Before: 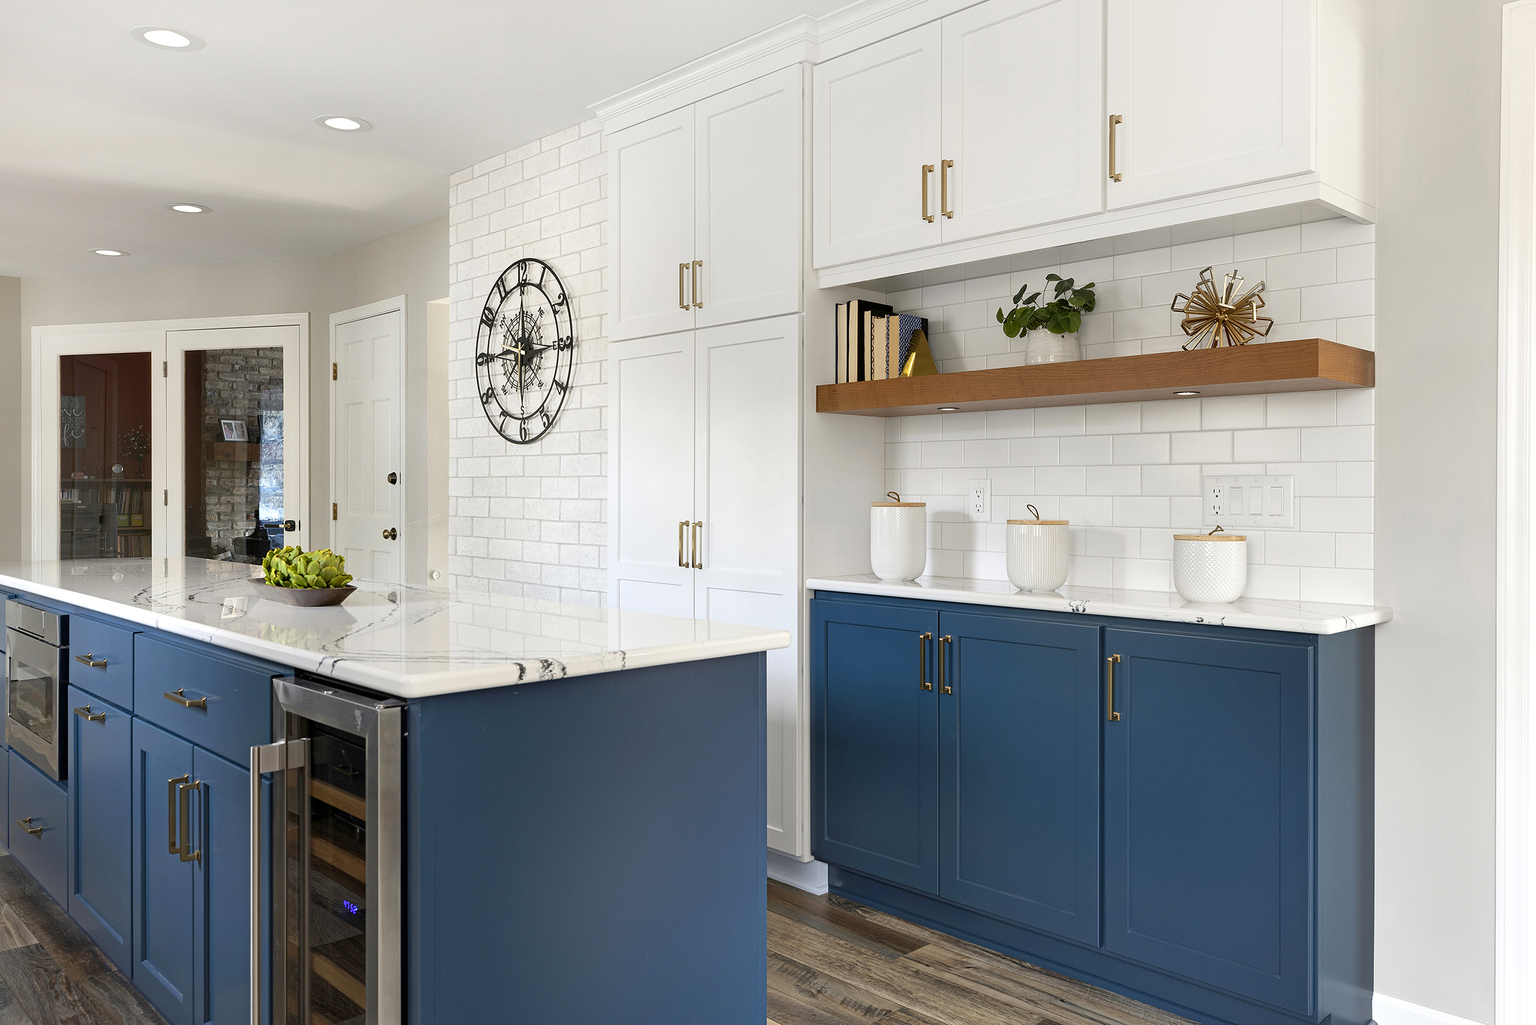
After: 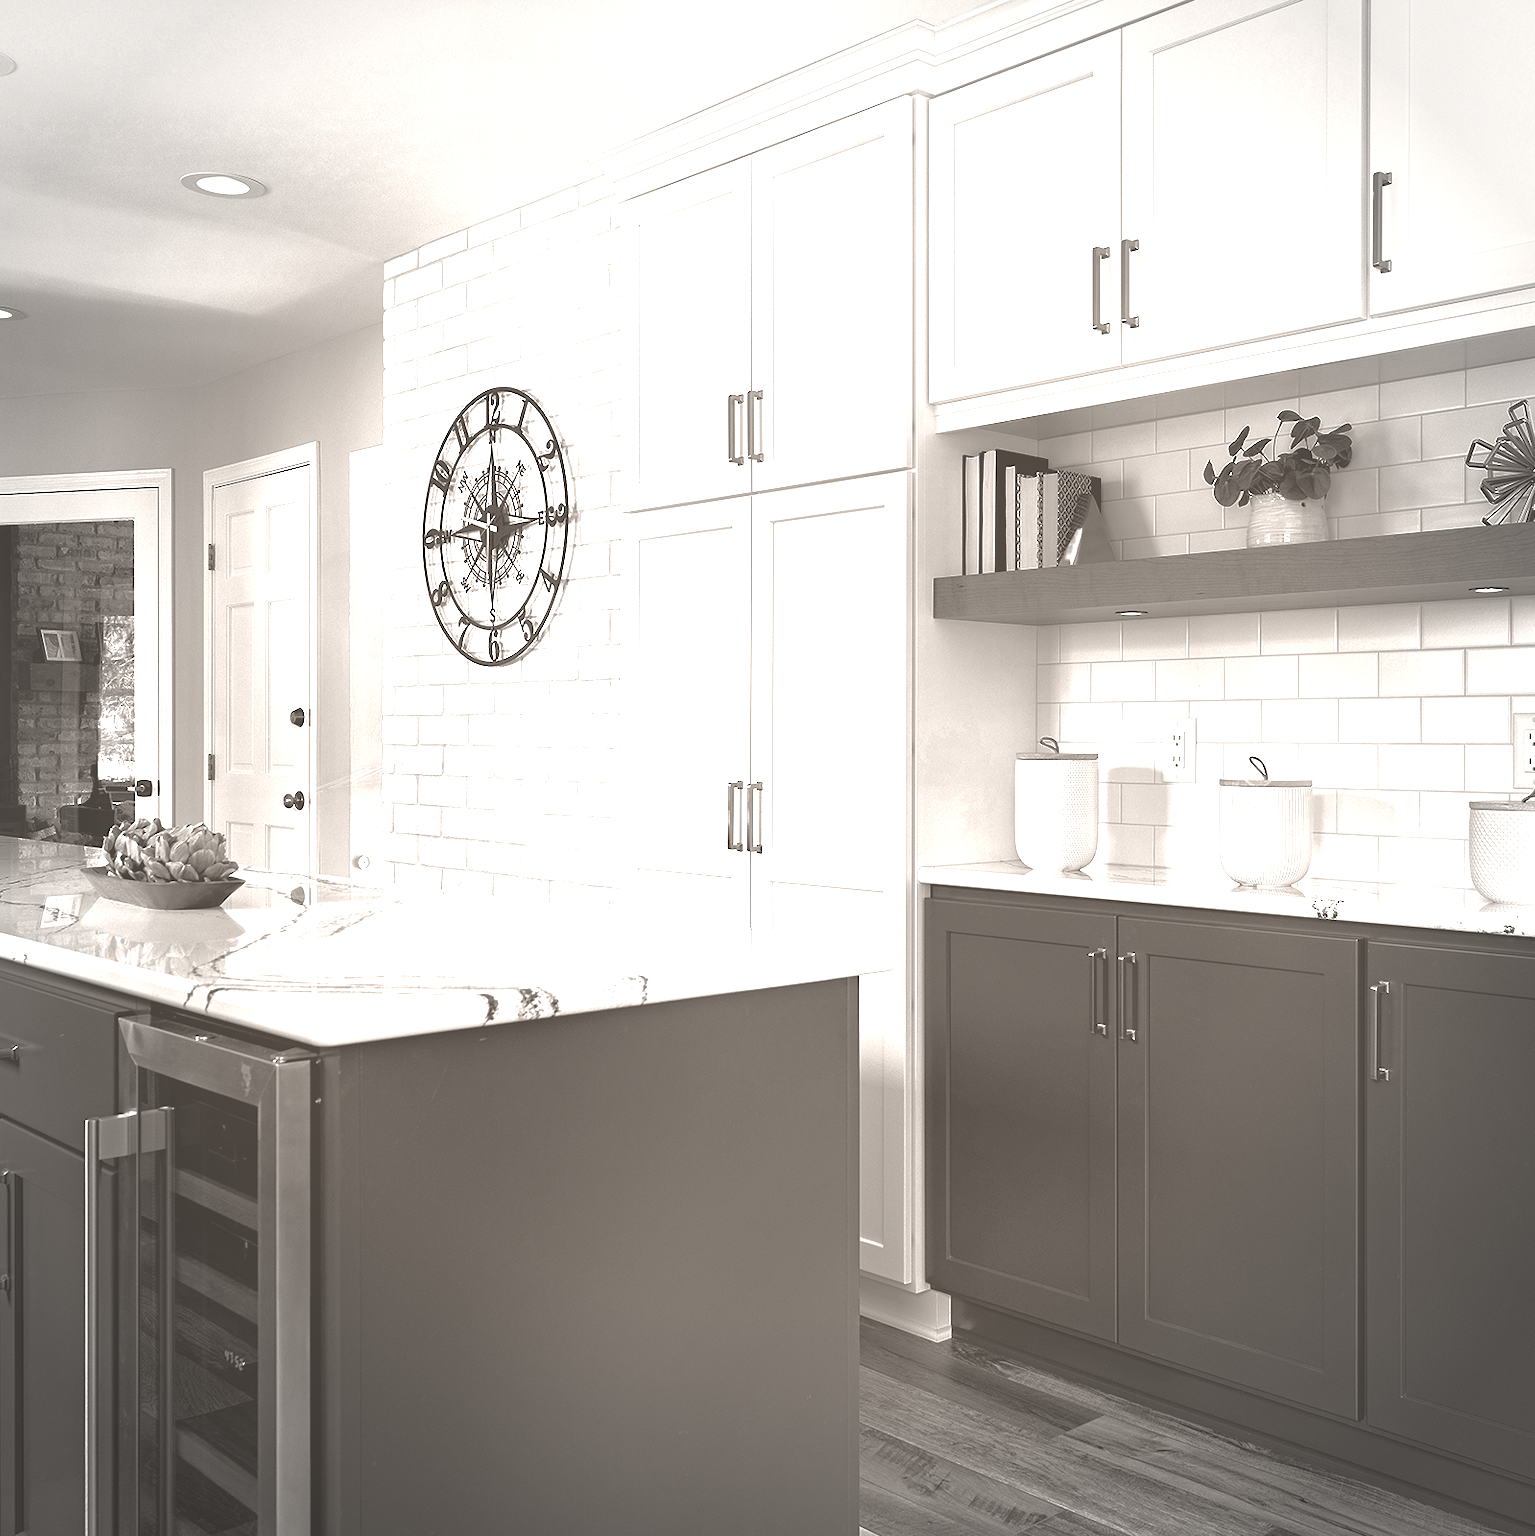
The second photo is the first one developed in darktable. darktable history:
color balance rgb: linear chroma grading › global chroma 50%, perceptual saturation grading › global saturation 2.34%, global vibrance 6.64%, contrast 12.71%, saturation formula JzAzBz (2021)
crop and rotate: left 12.648%, right 20.685%
white balance: red 0.986, blue 1.01
base curve: curves: ch0 [(0, 0) (0.564, 0.291) (0.802, 0.731) (1, 1)]
colorize: hue 34.49°, saturation 35.33%, source mix 100%, lightness 55%, version 1
color zones: curves: ch2 [(0, 0.5) (0.143, 0.5) (0.286, 0.489) (0.415, 0.421) (0.571, 0.5) (0.714, 0.5) (0.857, 0.5) (1, 0.5)]
shadows and highlights: shadows -20, white point adjustment -2, highlights -35
vignetting: fall-off start 71.74%
